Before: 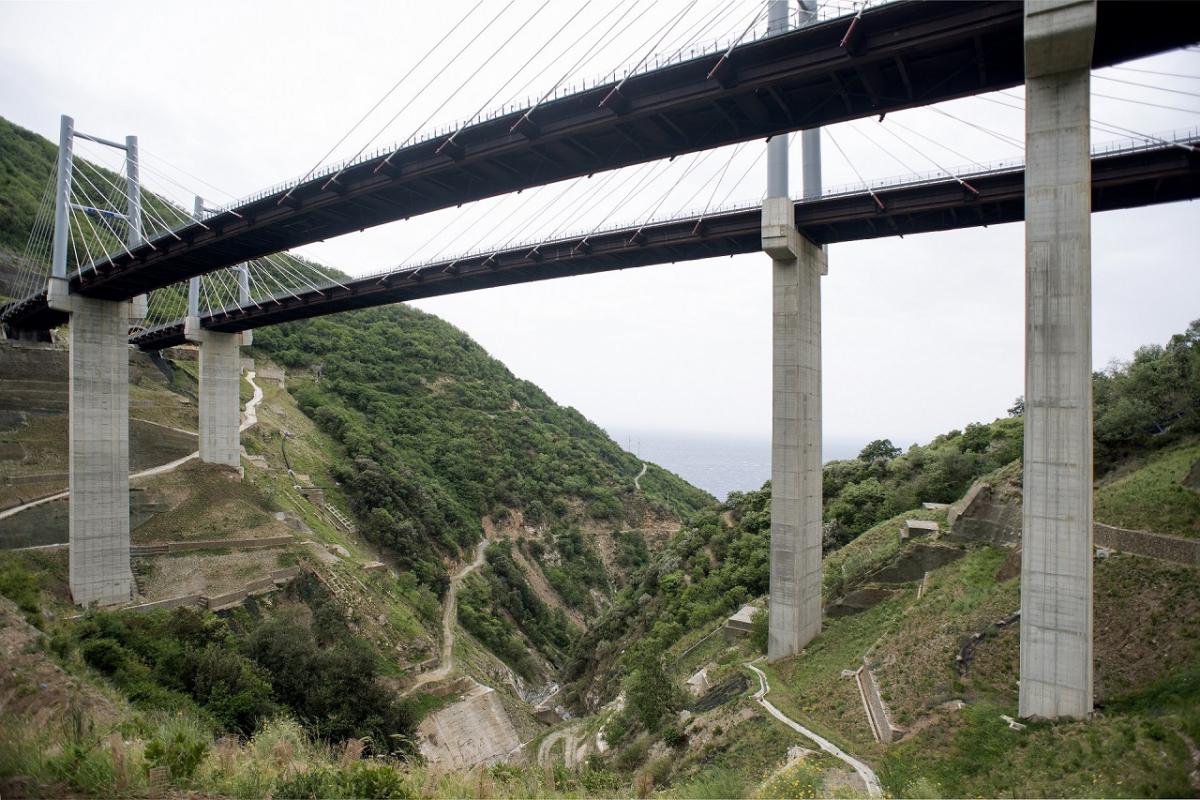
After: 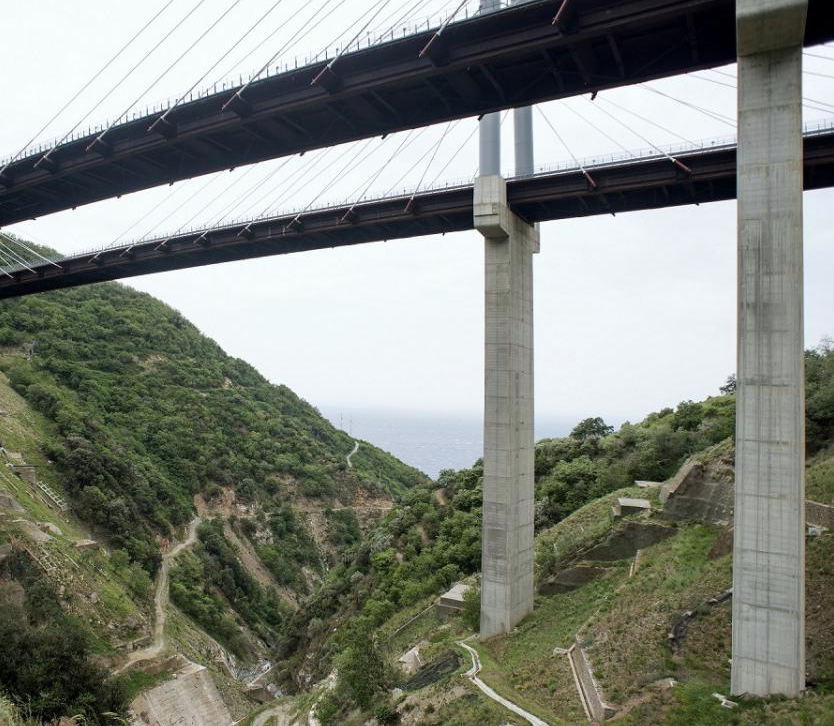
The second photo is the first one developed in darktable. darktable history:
crop and rotate: left 24.034%, top 2.838%, right 6.406%, bottom 6.299%
white balance: red 0.978, blue 0.999
